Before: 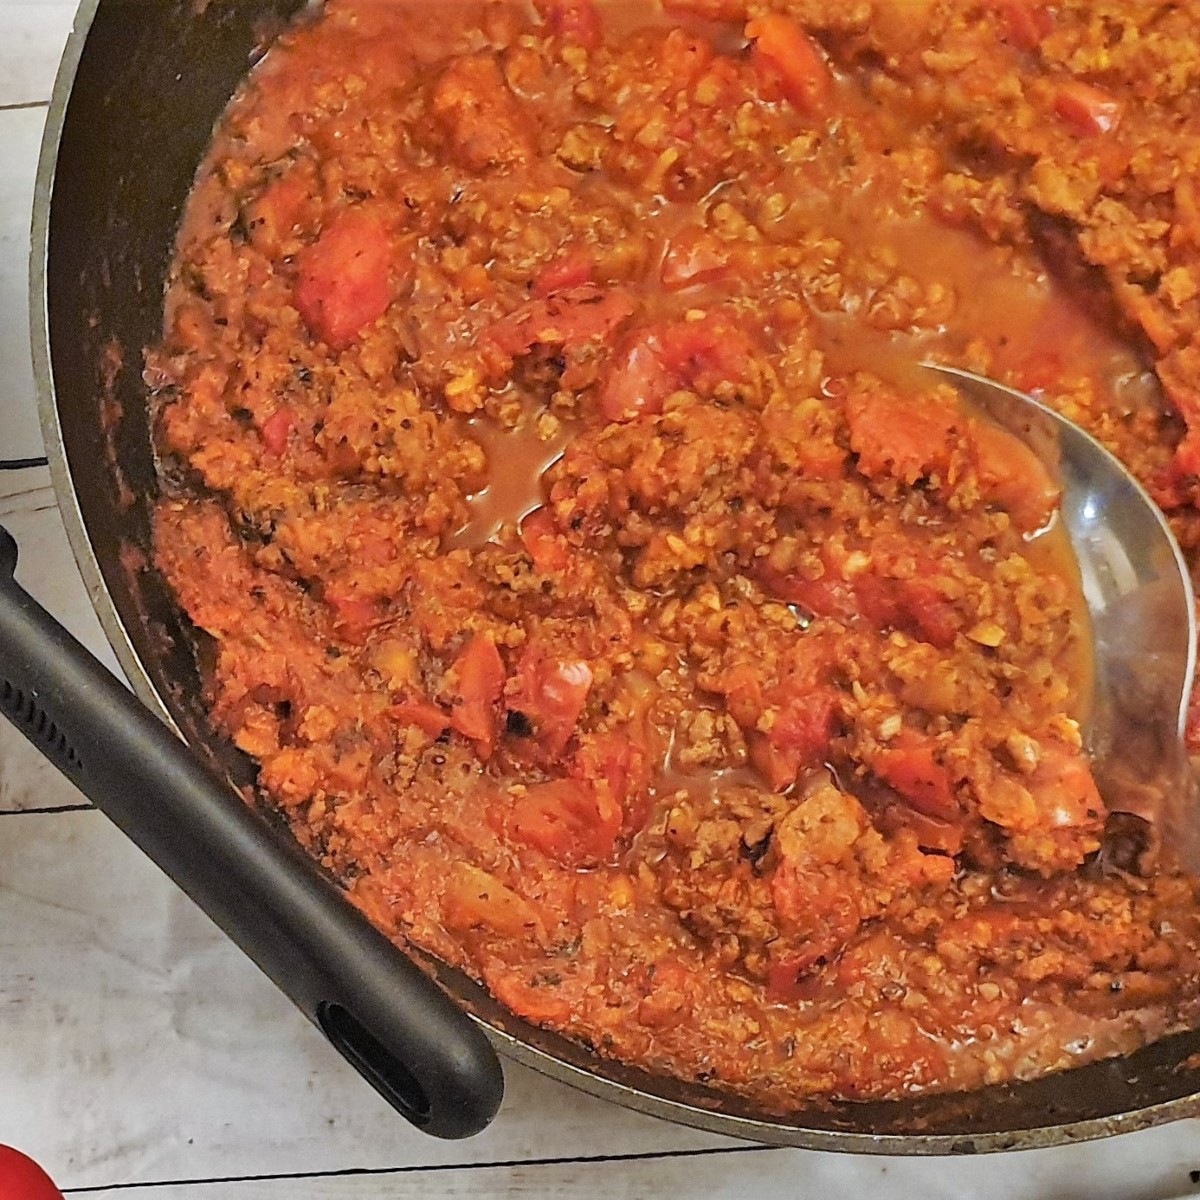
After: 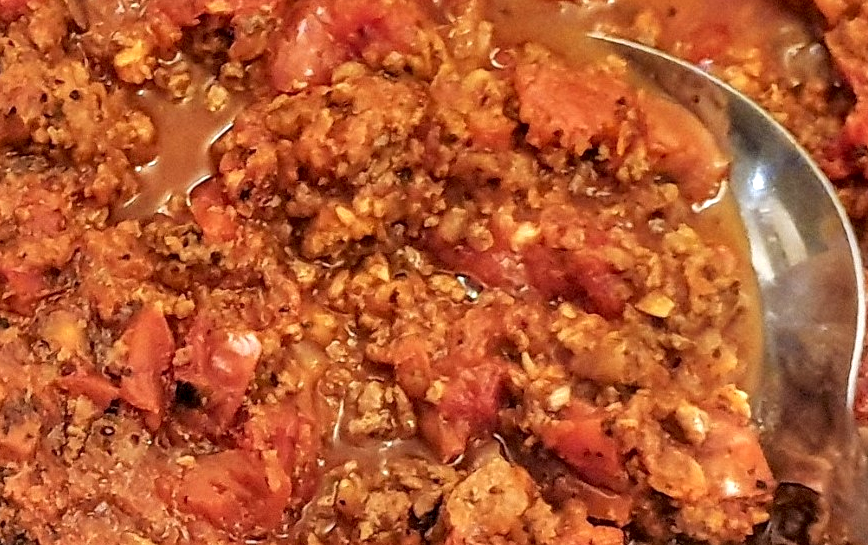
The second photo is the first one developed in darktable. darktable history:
crop and rotate: left 27.638%, top 27.441%, bottom 27.06%
color zones: curves: ch0 [(0.25, 0.5) (0.463, 0.627) (0.484, 0.637) (0.75, 0.5)]
local contrast: highlights 60%, shadows 63%, detail 160%
